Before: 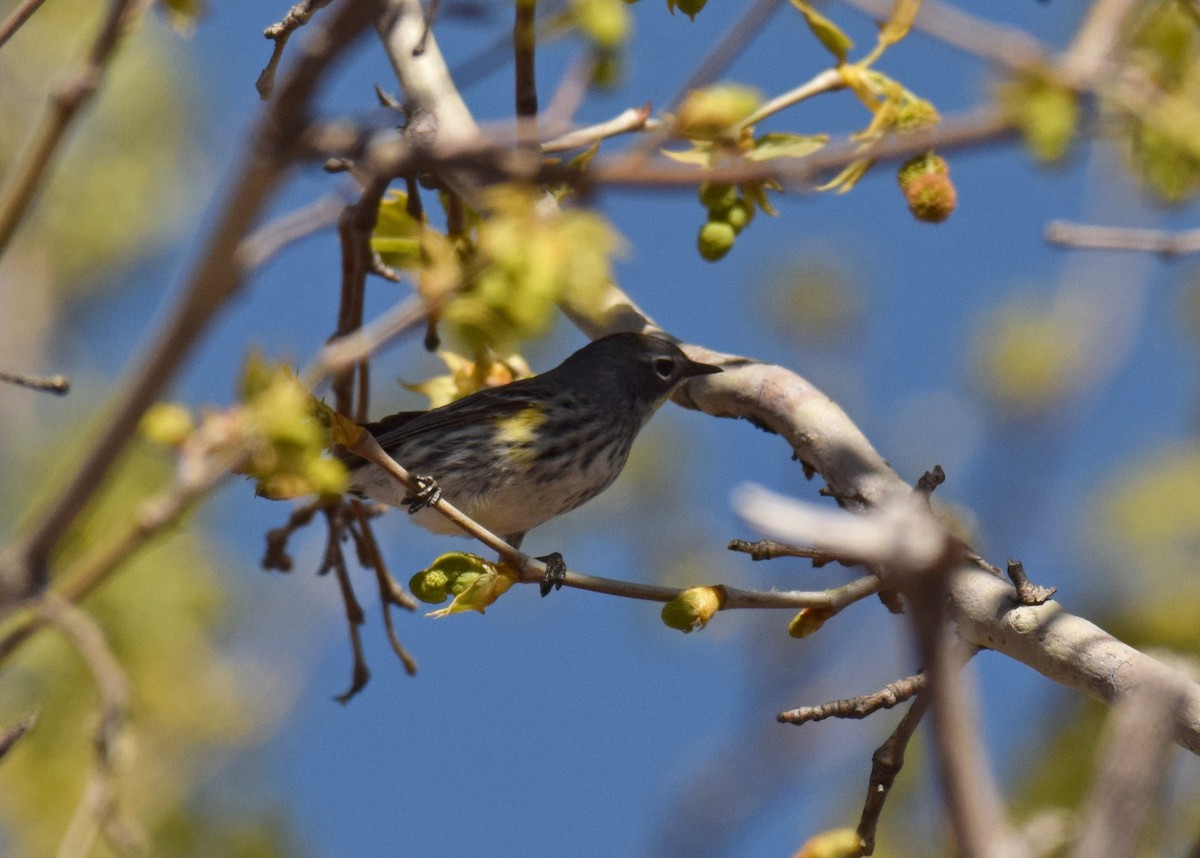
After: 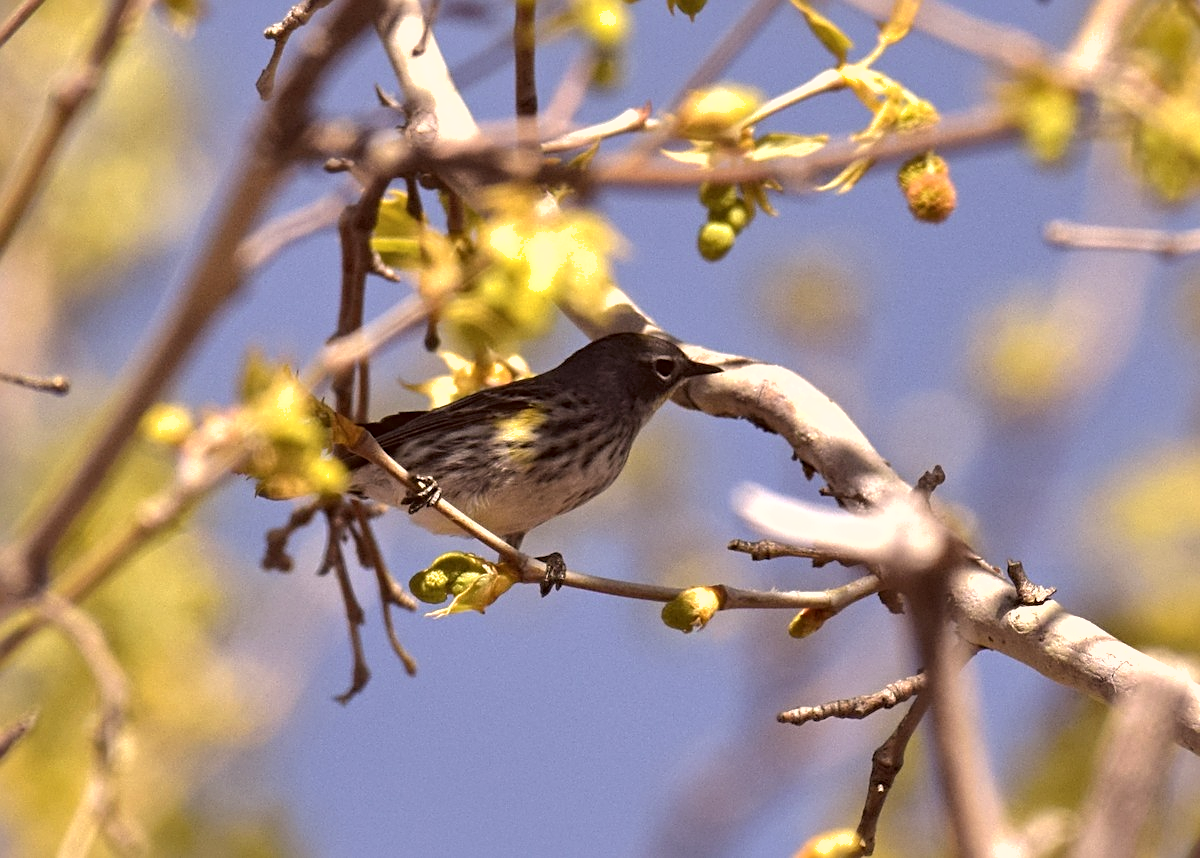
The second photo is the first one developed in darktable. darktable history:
sharpen: on, module defaults
shadows and highlights: on, module defaults
tone equalizer: -8 EV -1.05 EV, -7 EV -0.989 EV, -6 EV -0.868 EV, -5 EV -0.575 EV, -3 EV 0.582 EV, -2 EV 0.877 EV, -1 EV 0.991 EV, +0 EV 1.06 EV
color correction: highlights a* 10.23, highlights b* 9.72, shadows a* 8.97, shadows b* 7.97, saturation 0.822
